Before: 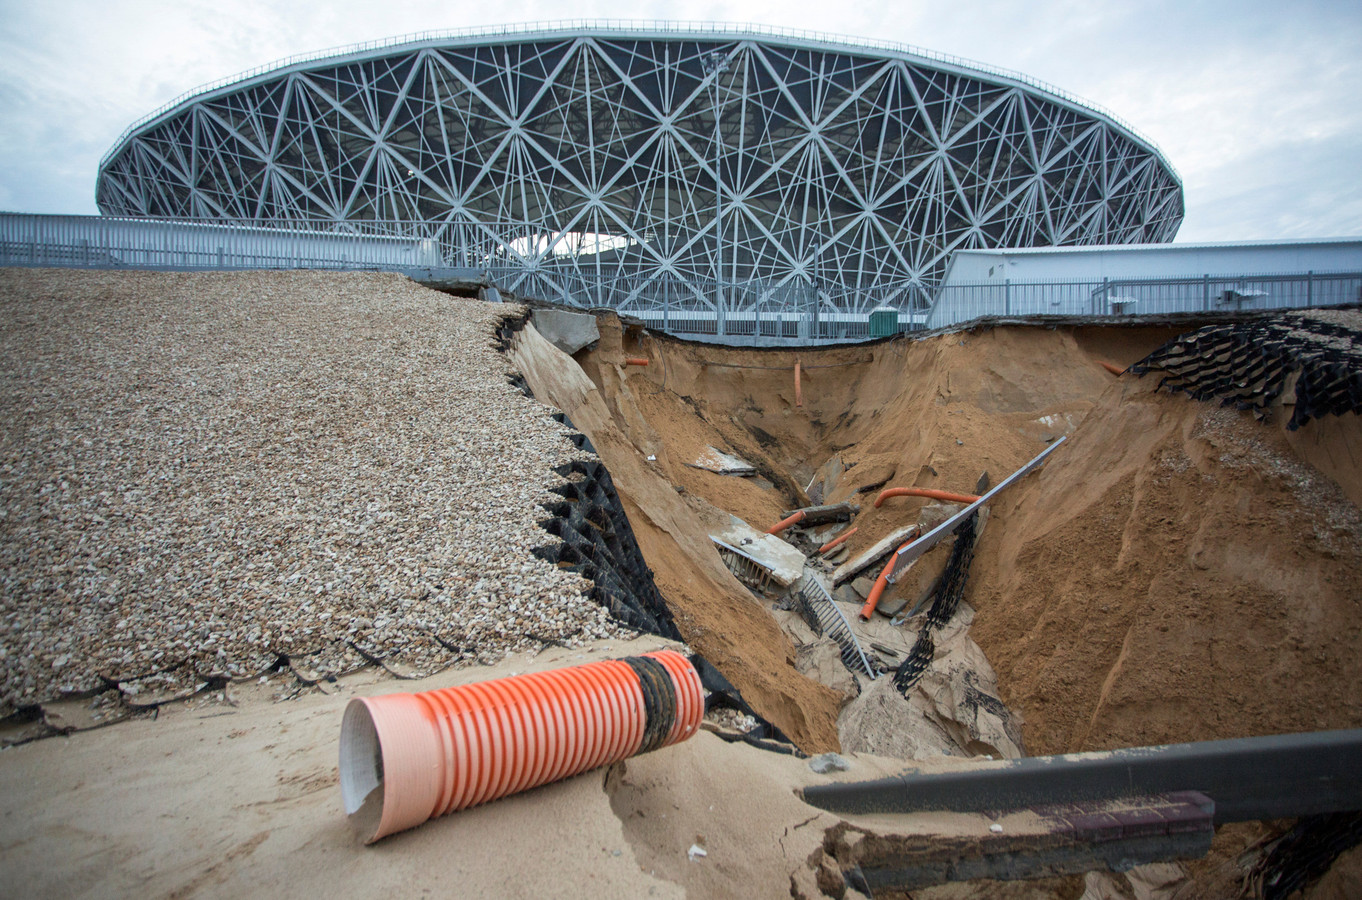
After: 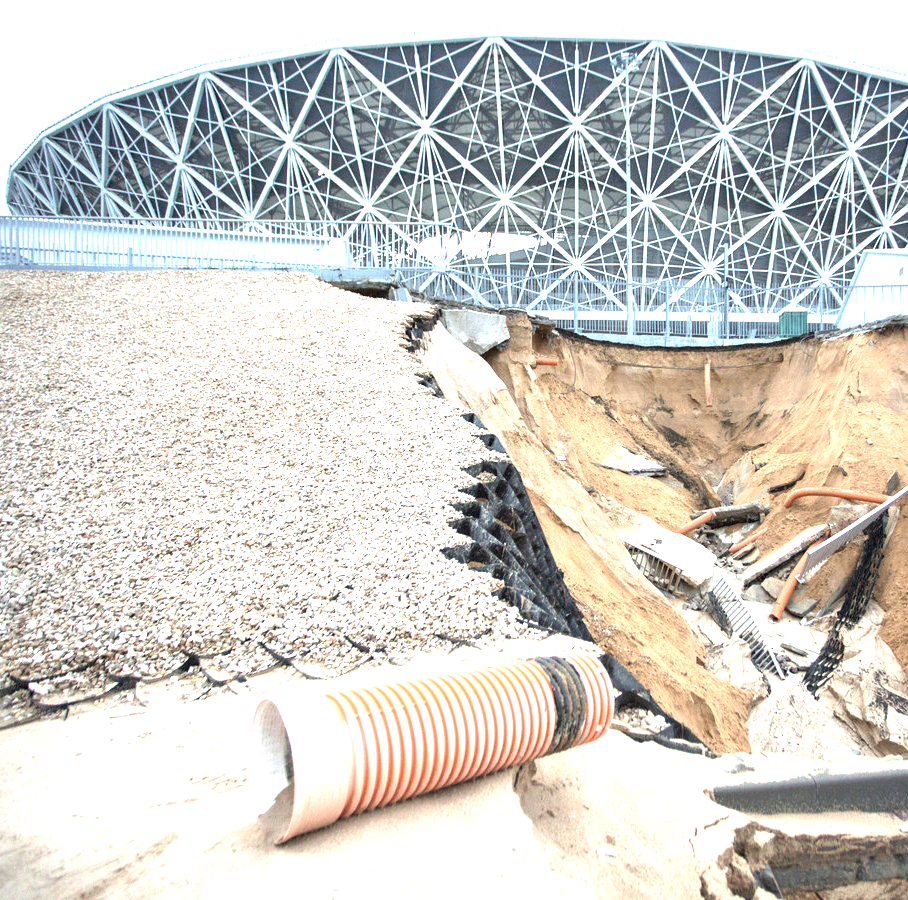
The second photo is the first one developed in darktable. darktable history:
contrast brightness saturation: contrast 0.06, brightness -0.01, saturation -0.23
exposure: exposure 2.003 EV, compensate highlight preservation false
crop and rotate: left 6.617%, right 26.717%
